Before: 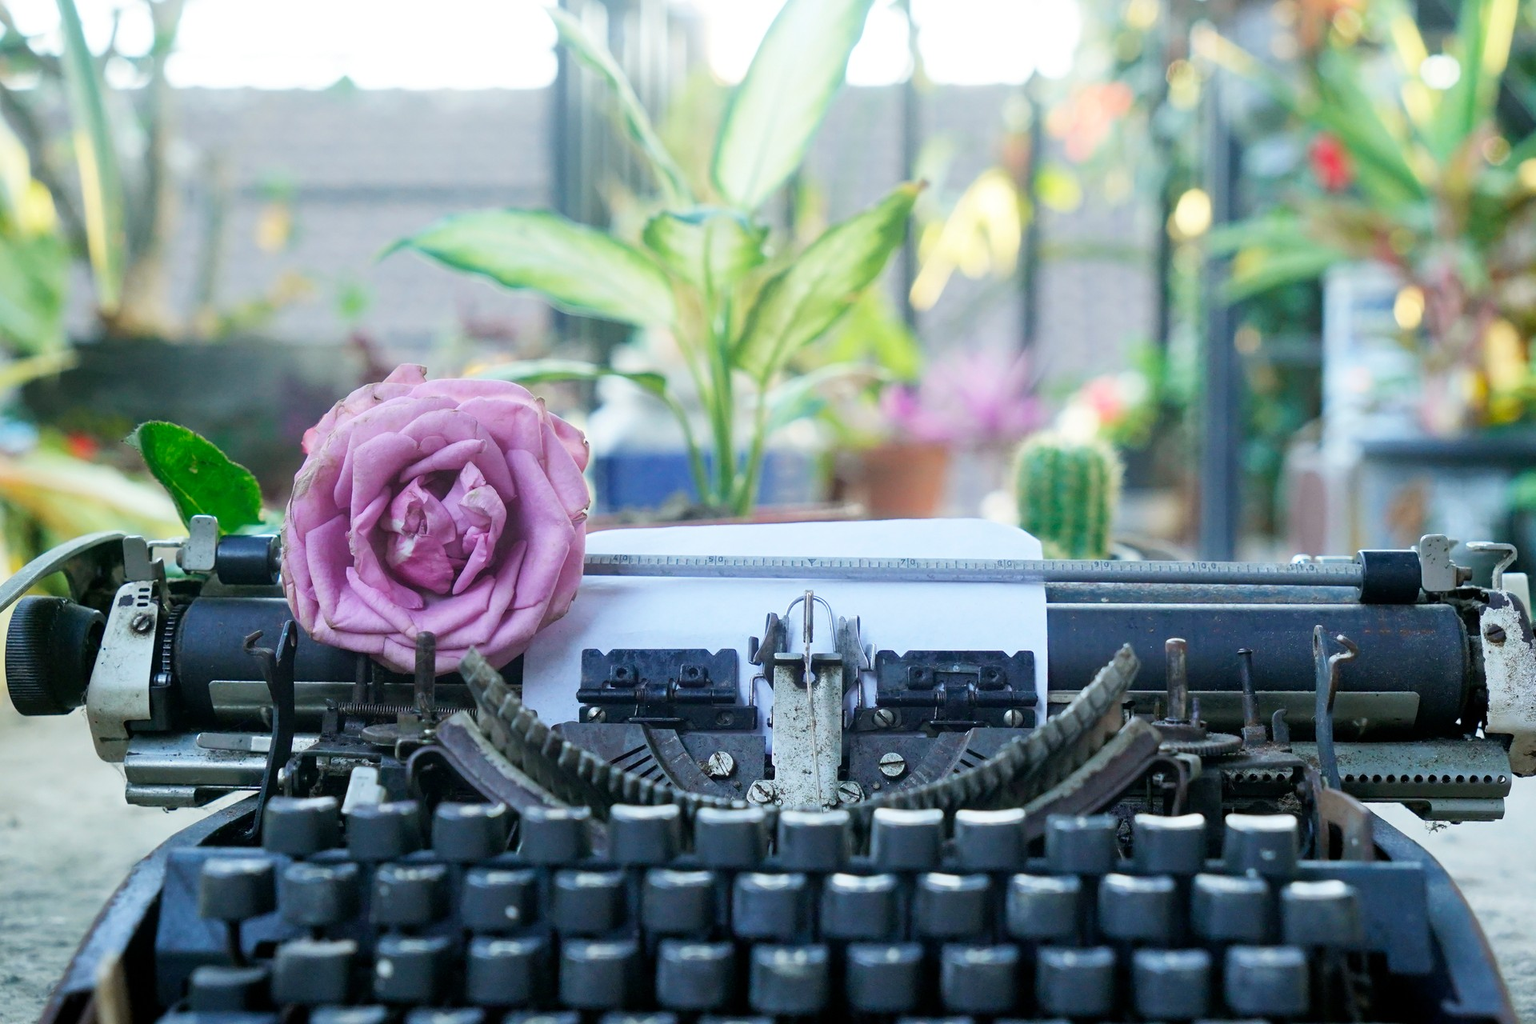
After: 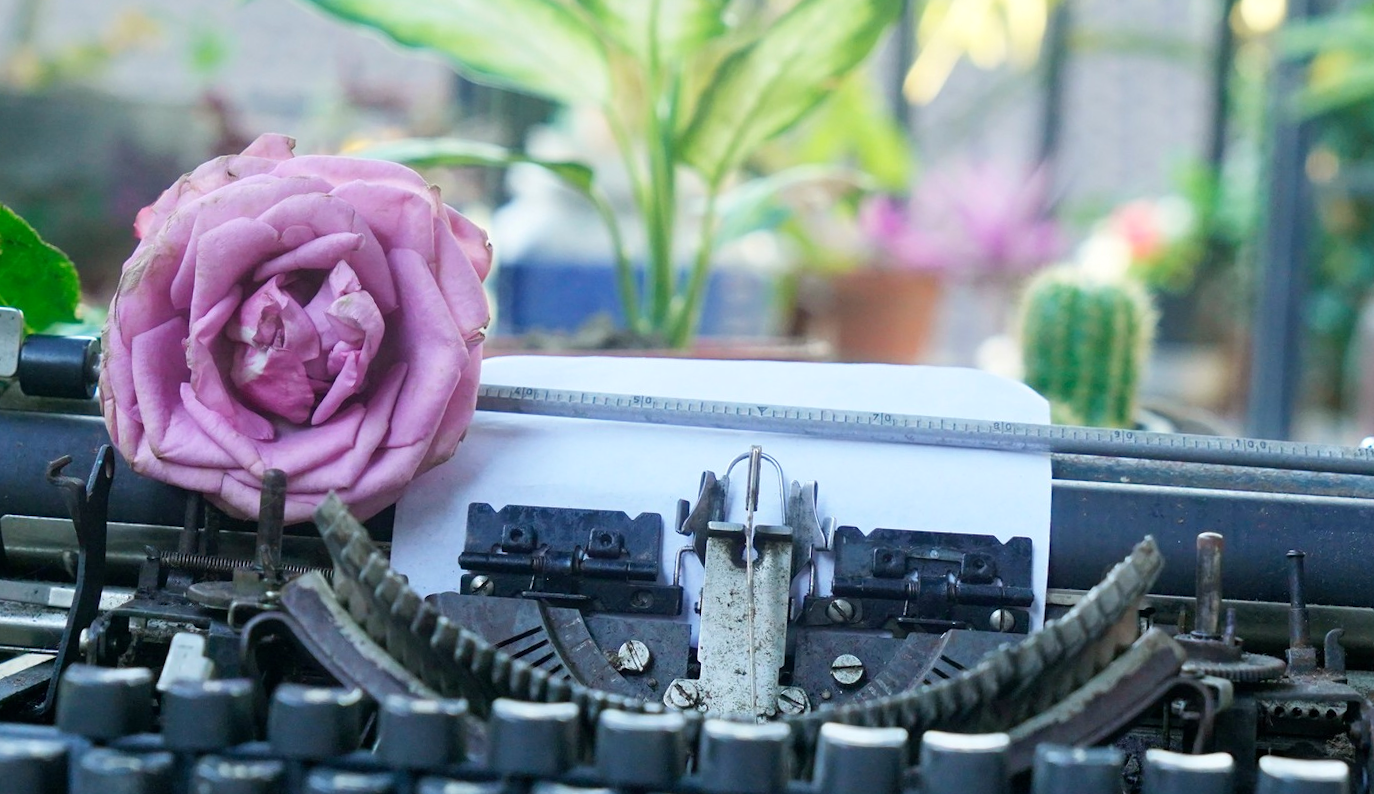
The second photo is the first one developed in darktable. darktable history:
crop and rotate: angle -3.37°, left 9.79%, top 20.73%, right 12.42%, bottom 11.82%
levels: mode automatic, black 0.023%, white 99.97%, levels [0.062, 0.494, 0.925]
